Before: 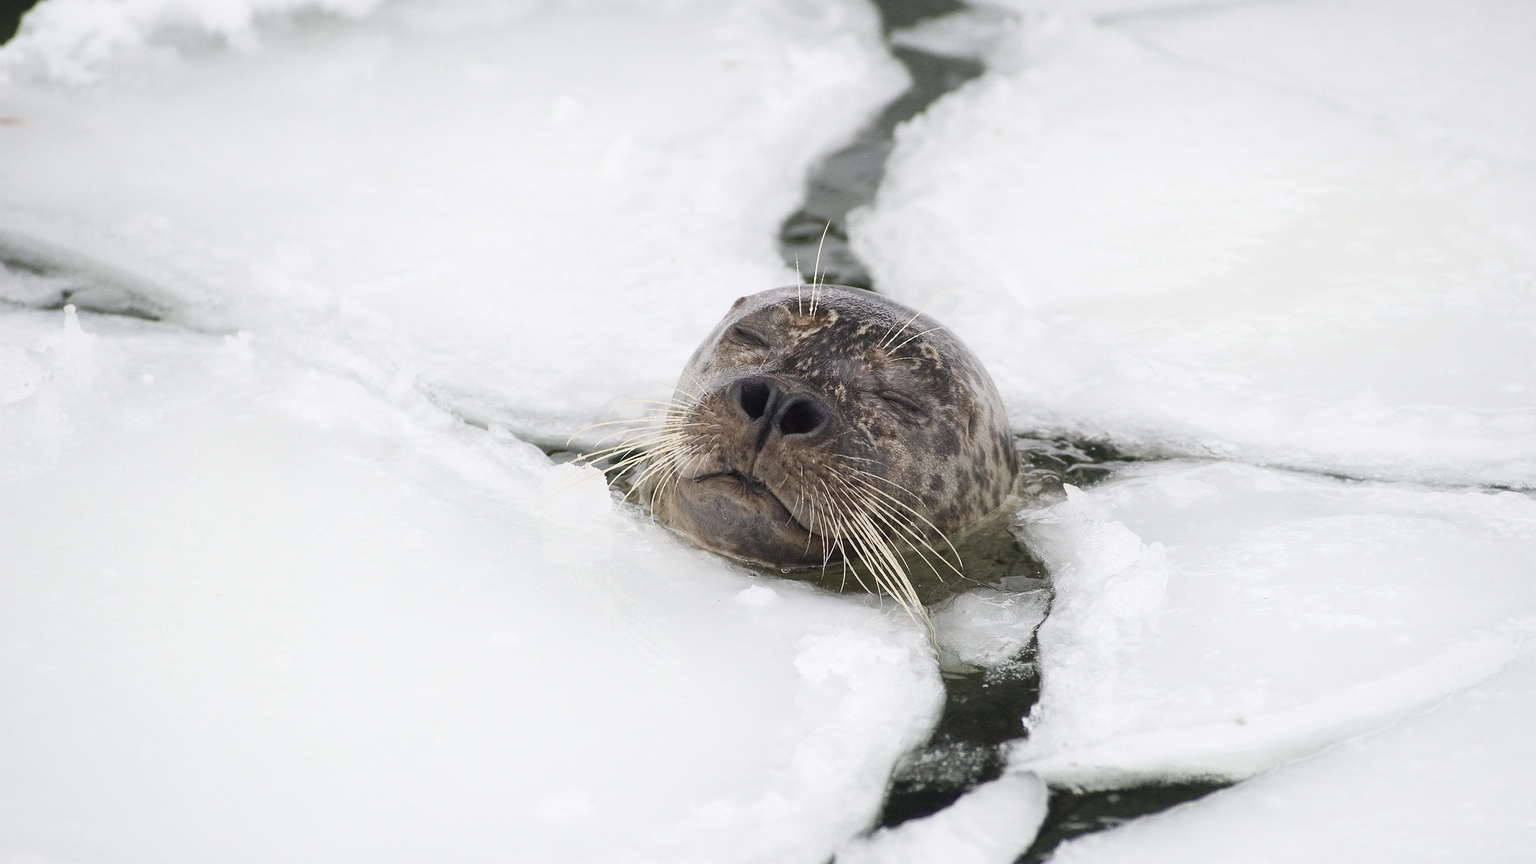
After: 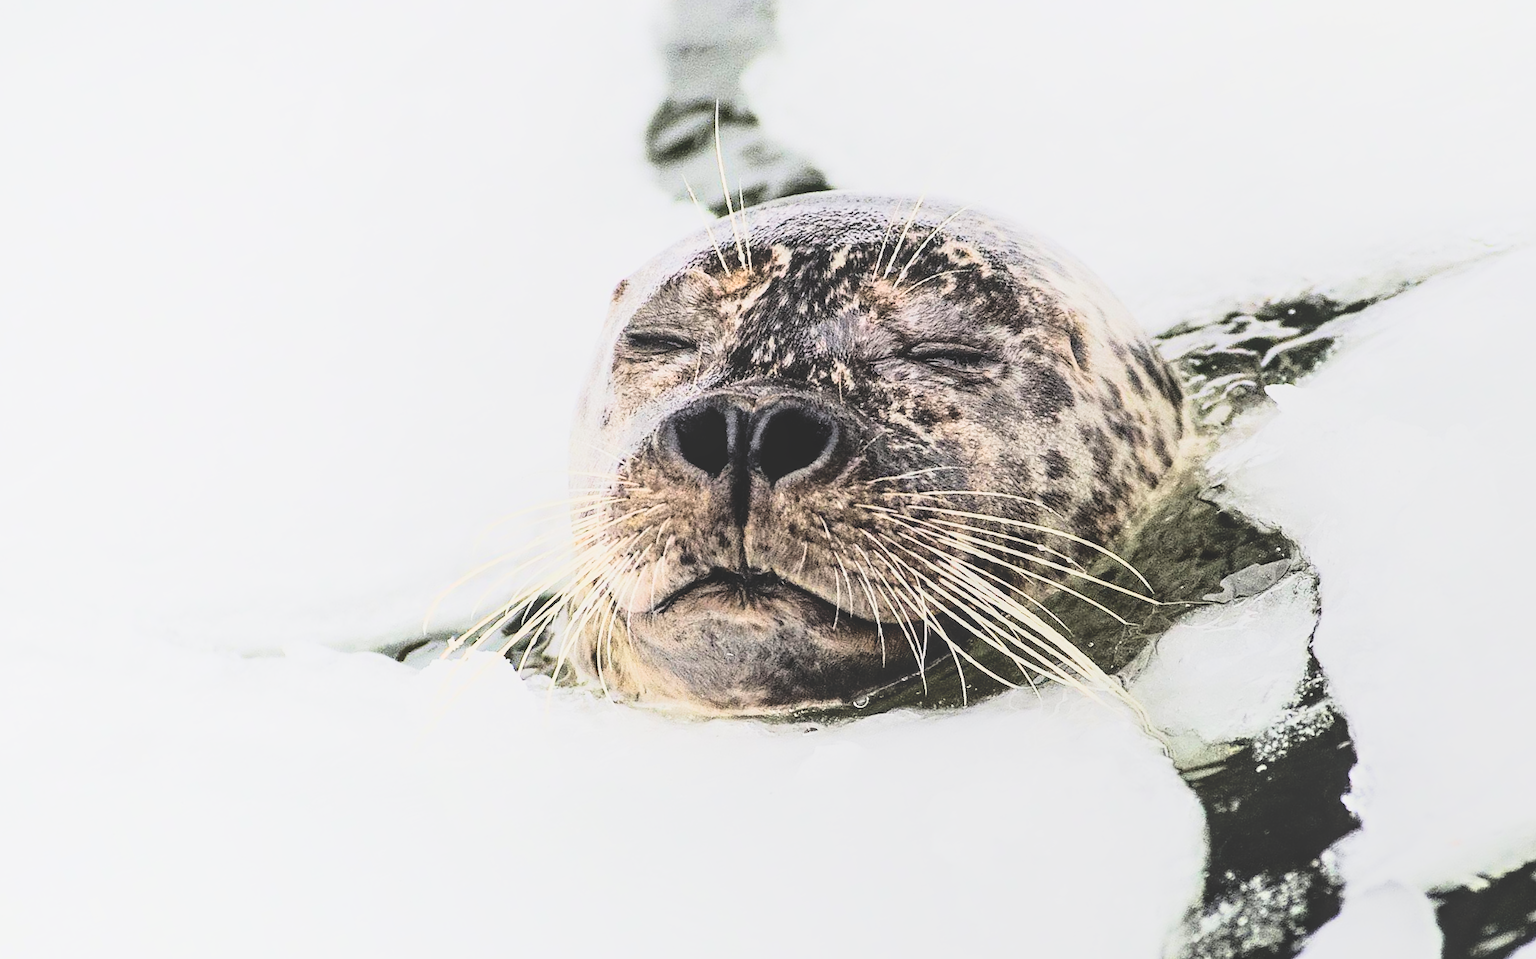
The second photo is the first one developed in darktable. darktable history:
exposure: compensate highlight preservation false
local contrast: highlights 44%, shadows 5%, detail 98%
tone equalizer: -8 EV -0.411 EV, -7 EV -0.378 EV, -6 EV -0.369 EV, -5 EV -0.214 EV, -3 EV 0.255 EV, -2 EV 0.311 EV, -1 EV 0.391 EV, +0 EV 0.409 EV
haze removal: compatibility mode true, adaptive false
contrast brightness saturation: contrast 0.199, brightness 0.164, saturation 0.216
filmic rgb: black relative exposure -5.02 EV, white relative exposure 3.97 EV, hardness 2.9, contrast 1.3, highlights saturation mix -30.85%
crop and rotate: angle 20.65°, left 6.755%, right 4.219%, bottom 1.092%
tone curve: curves: ch0 [(0, 0.014) (0.17, 0.099) (0.398, 0.423) (0.725, 0.828) (0.872, 0.918) (1, 0.981)]; ch1 [(0, 0) (0.402, 0.36) (0.489, 0.491) (0.5, 0.503) (0.515, 0.52) (0.545, 0.572) (0.615, 0.662) (0.701, 0.725) (1, 1)]; ch2 [(0, 0) (0.42, 0.458) (0.485, 0.499) (0.503, 0.503) (0.531, 0.542) (0.561, 0.594) (0.644, 0.694) (0.717, 0.753) (1, 0.991)]
